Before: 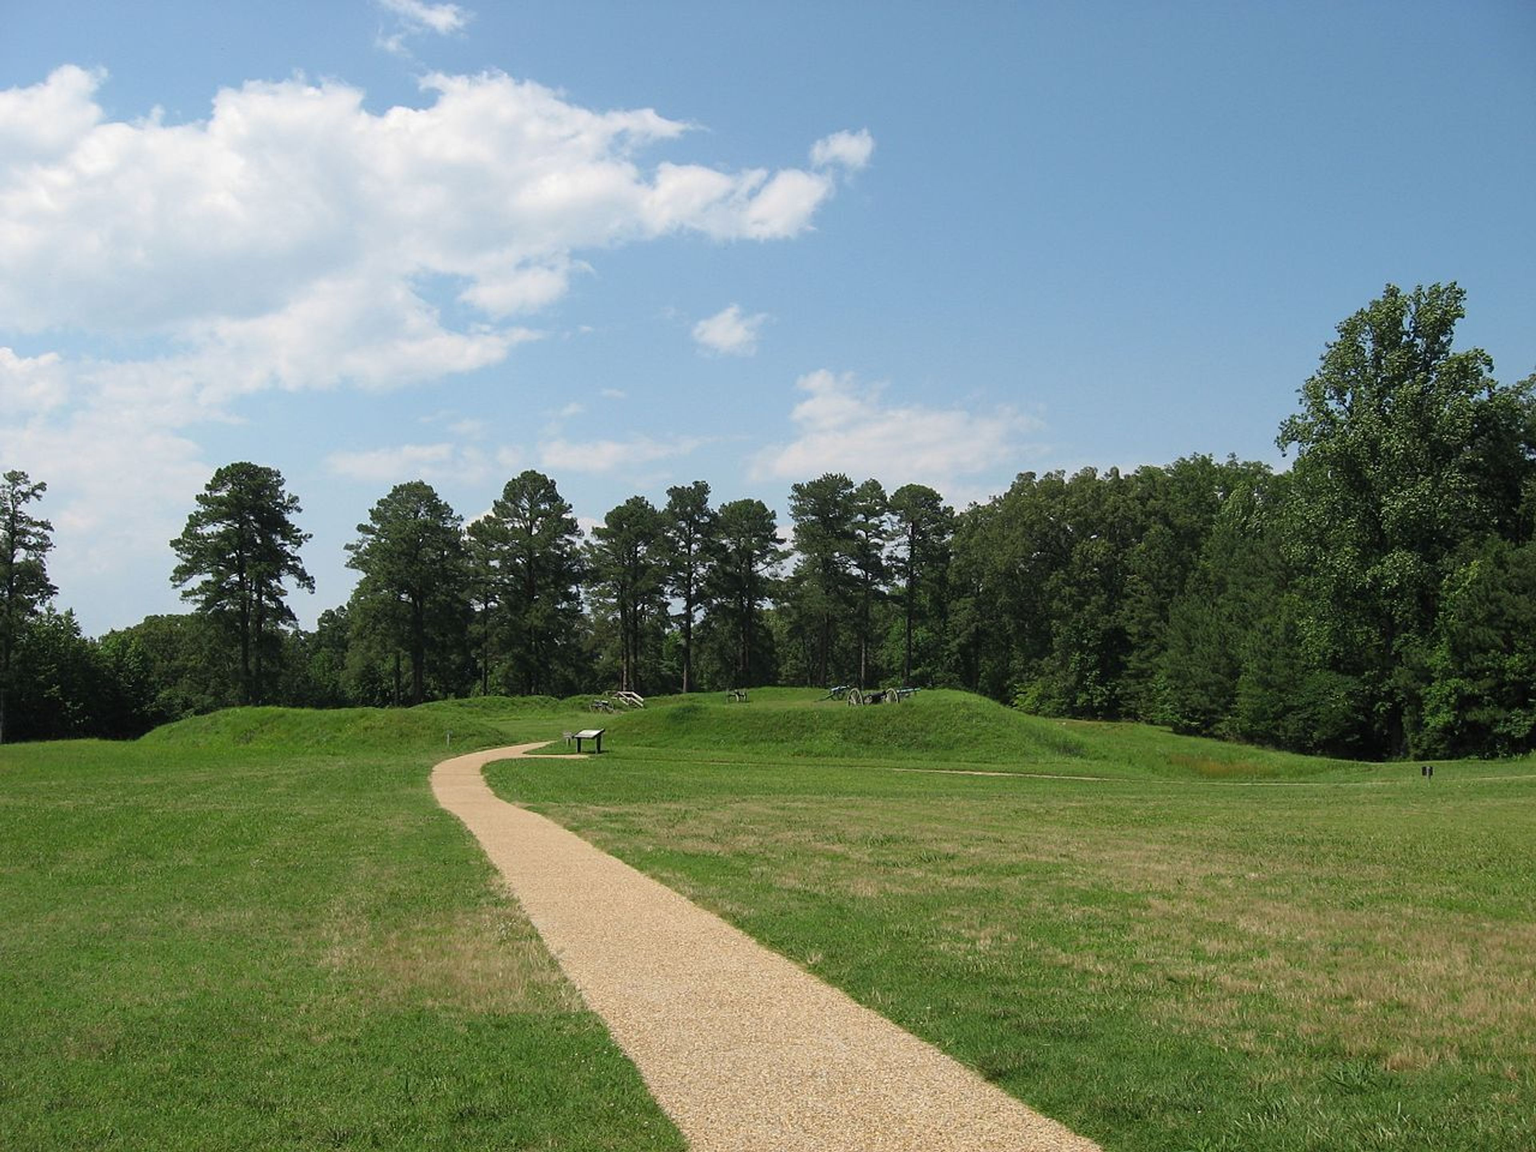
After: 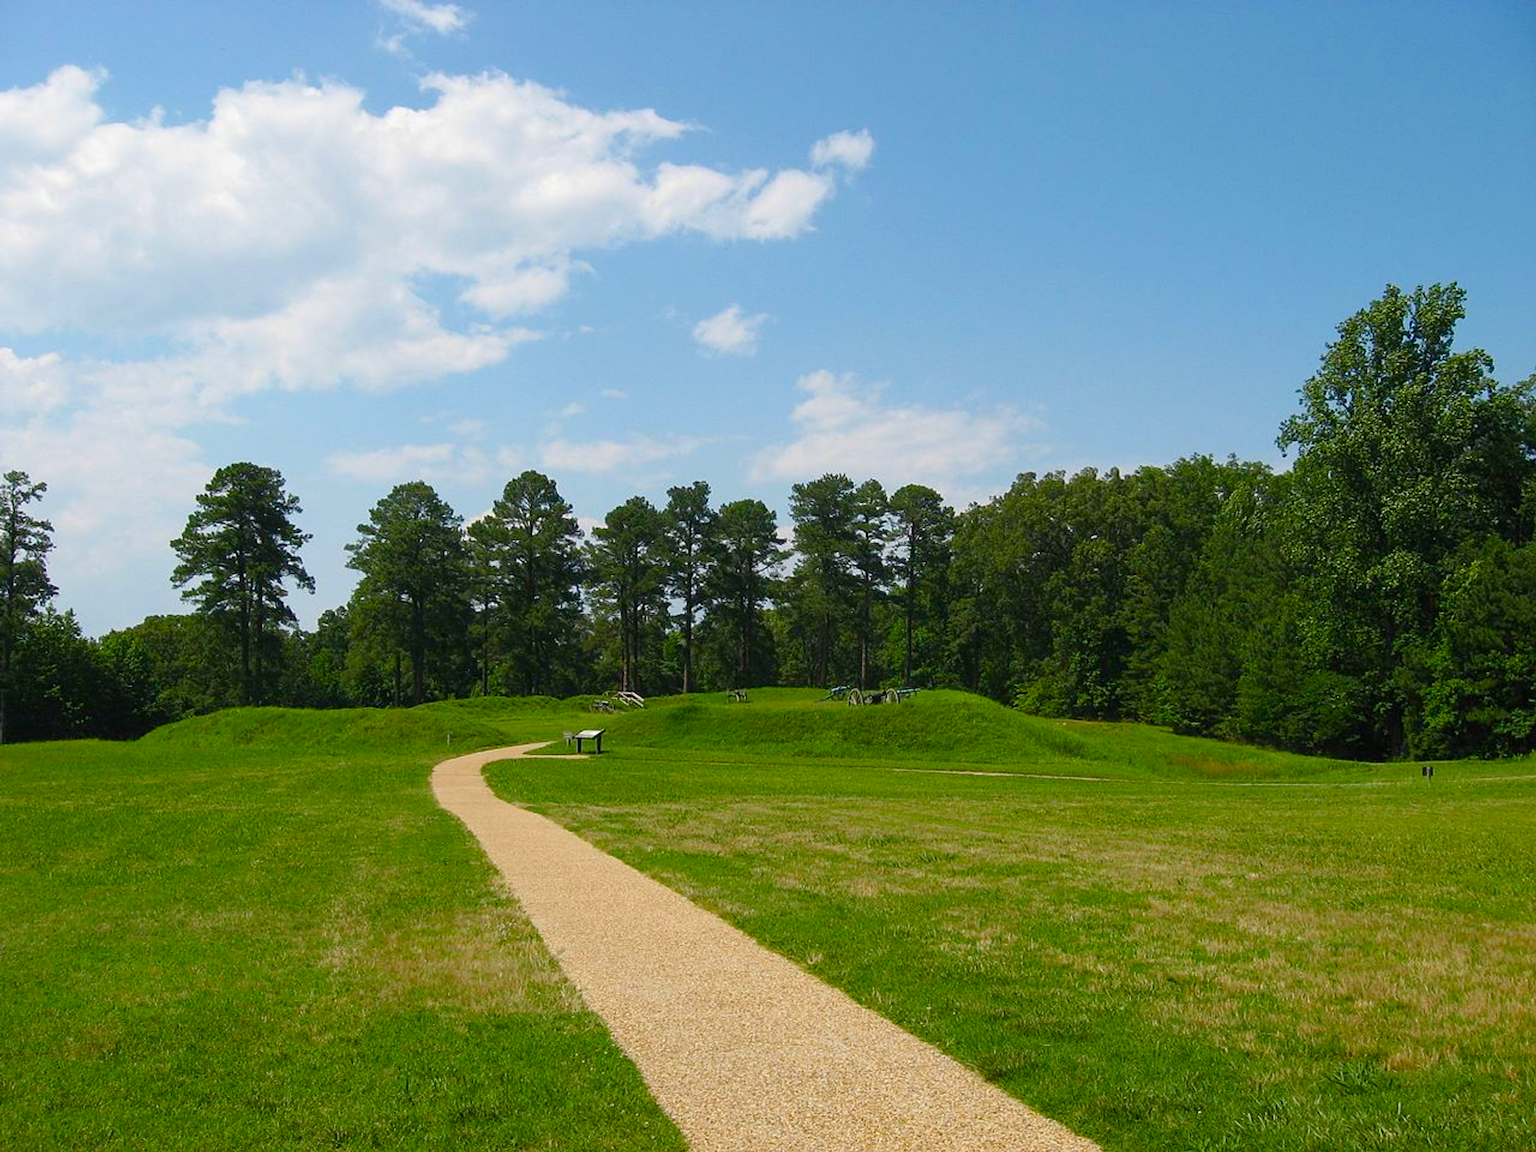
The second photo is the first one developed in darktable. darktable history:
color balance rgb: perceptual saturation grading › global saturation 34.916%, perceptual saturation grading › highlights -25.372%, perceptual saturation grading › shadows 49.522%, global vibrance 20%
